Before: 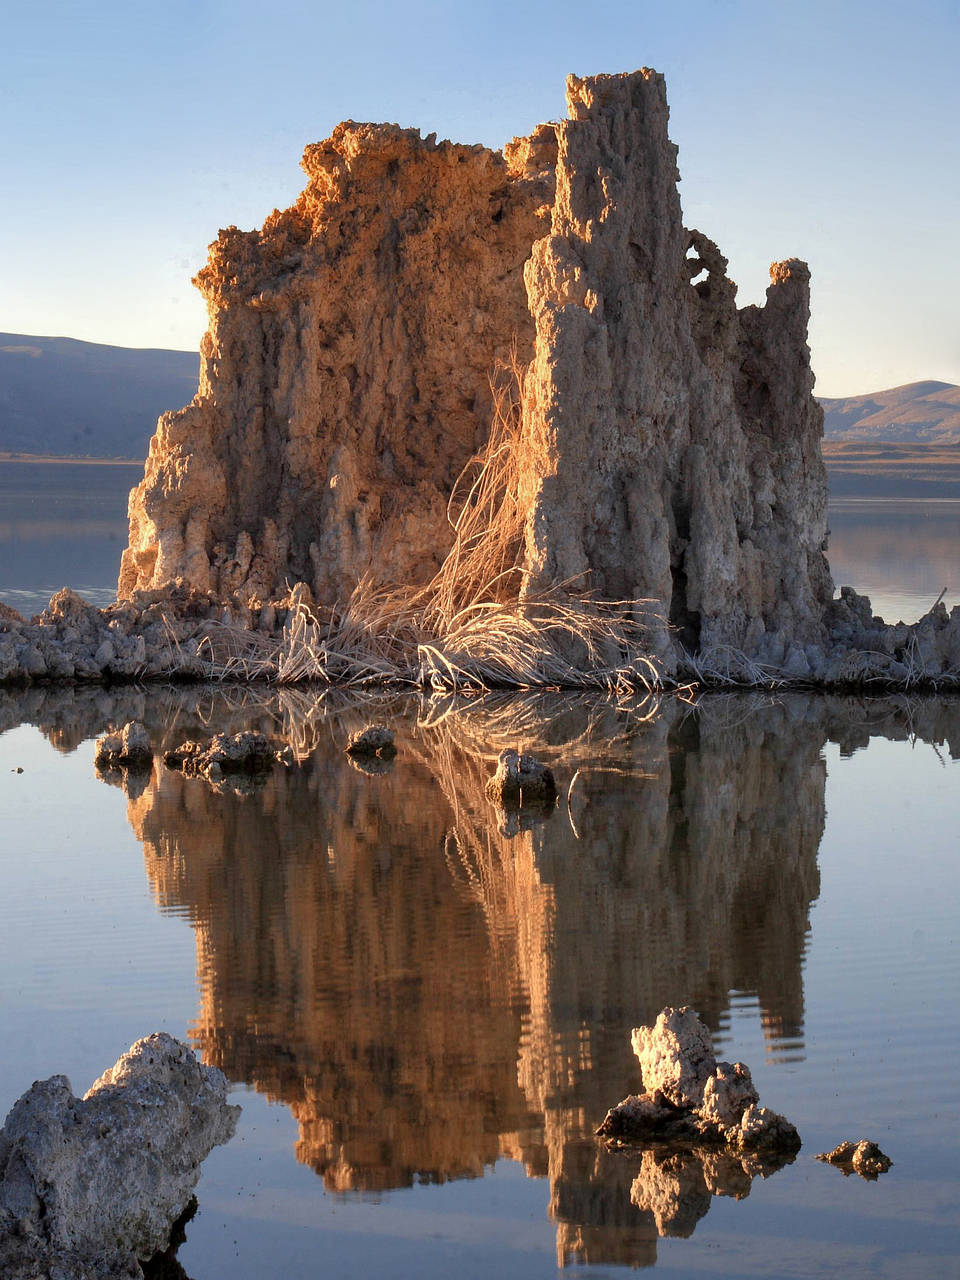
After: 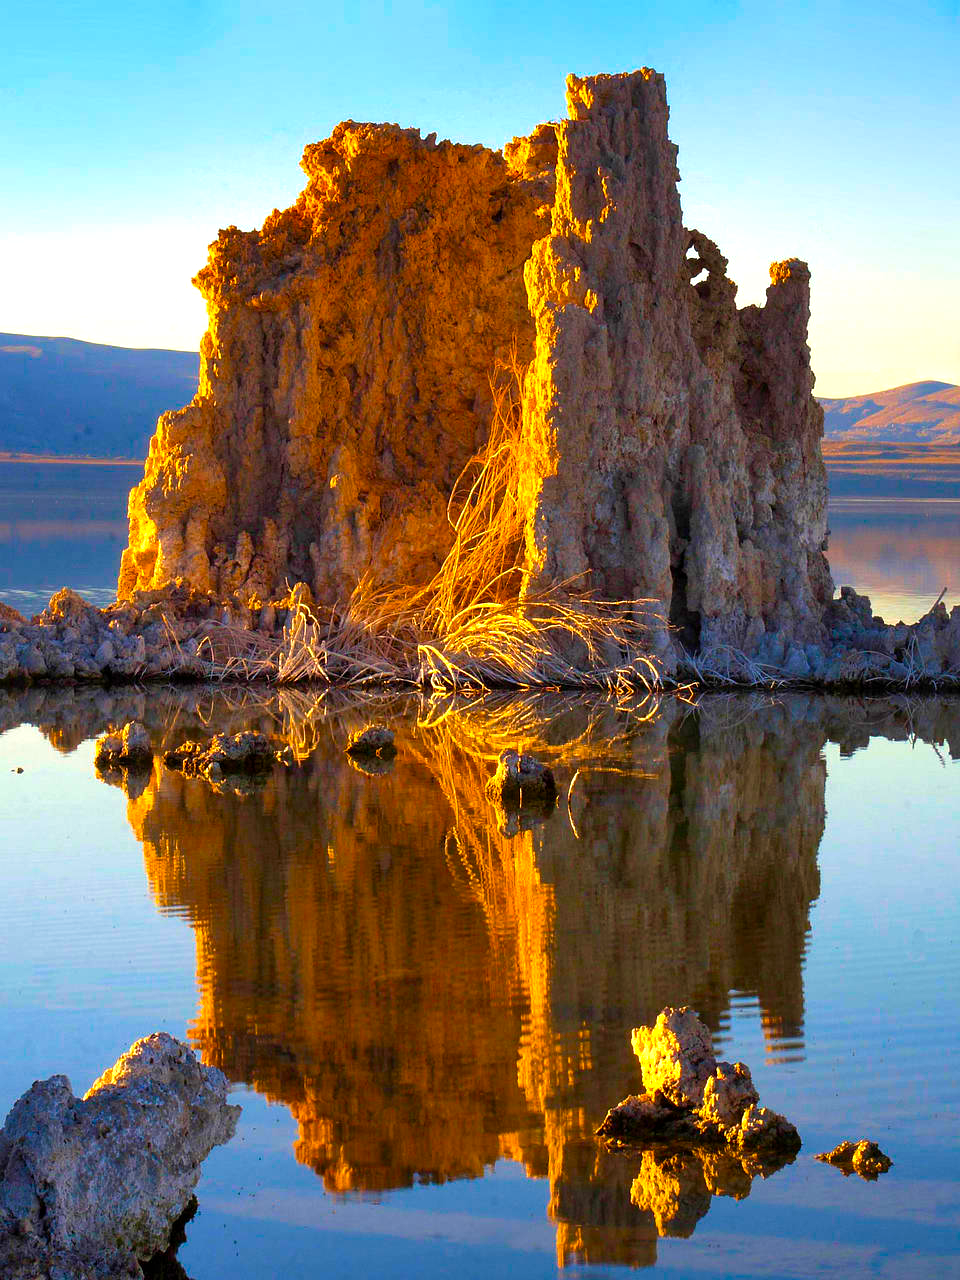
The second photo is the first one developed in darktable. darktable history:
contrast brightness saturation: contrast 0.039, saturation 0.163
velvia: on, module defaults
color balance rgb: highlights gain › luminance 5.989%, highlights gain › chroma 2.553%, highlights gain › hue 88.6°, linear chroma grading › global chroma 39.52%, perceptual saturation grading › global saturation 19.645%, perceptual brilliance grading › highlights 11.788%, global vibrance 40.044%
